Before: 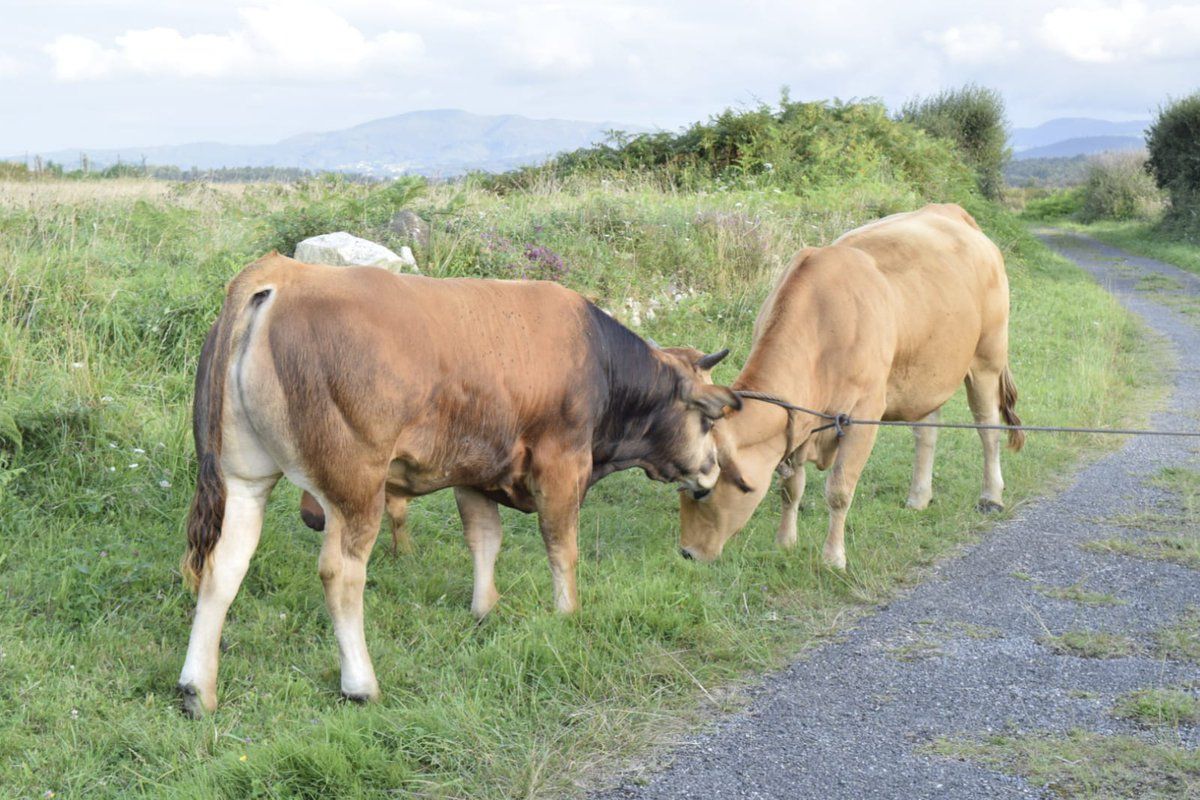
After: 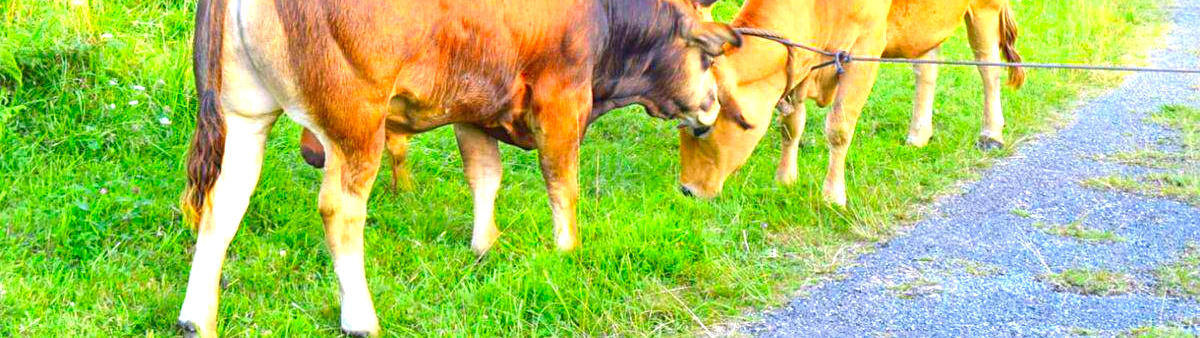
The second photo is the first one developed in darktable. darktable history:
crop: top 45.499%, bottom 12.153%
local contrast: highlights 101%, shadows 100%, detail 120%, midtone range 0.2
color correction: highlights a* 1.68, highlights b* -1.83, saturation 2.54
sharpen: amount 0.211
exposure: exposure 0.947 EV, compensate highlight preservation false
